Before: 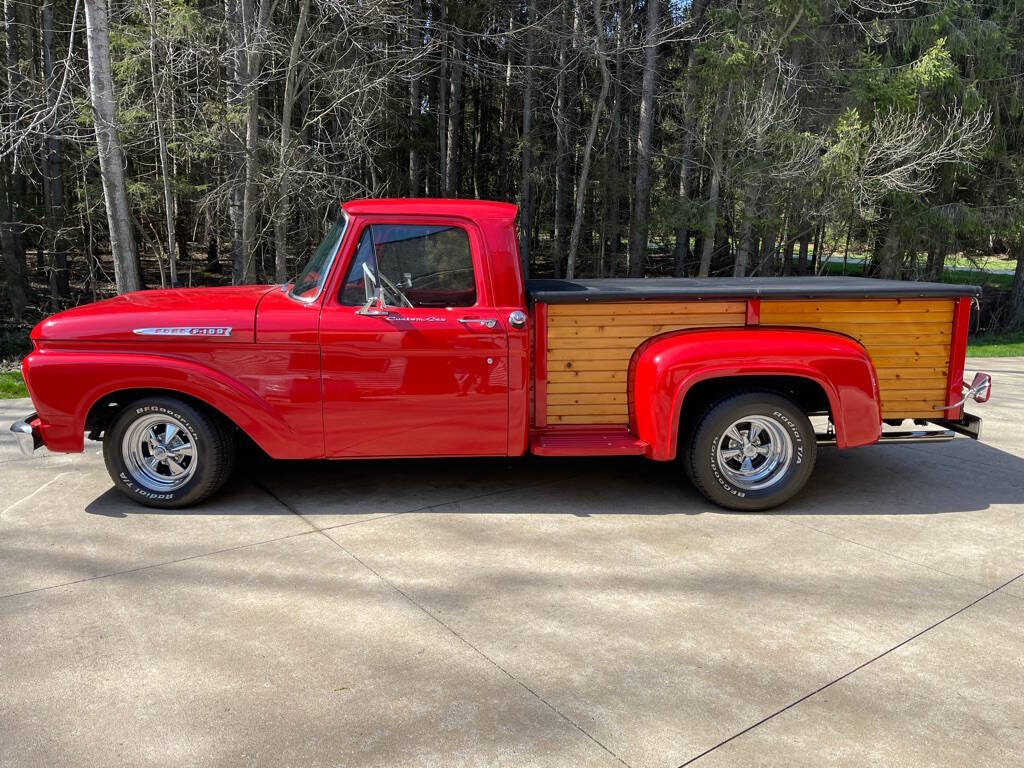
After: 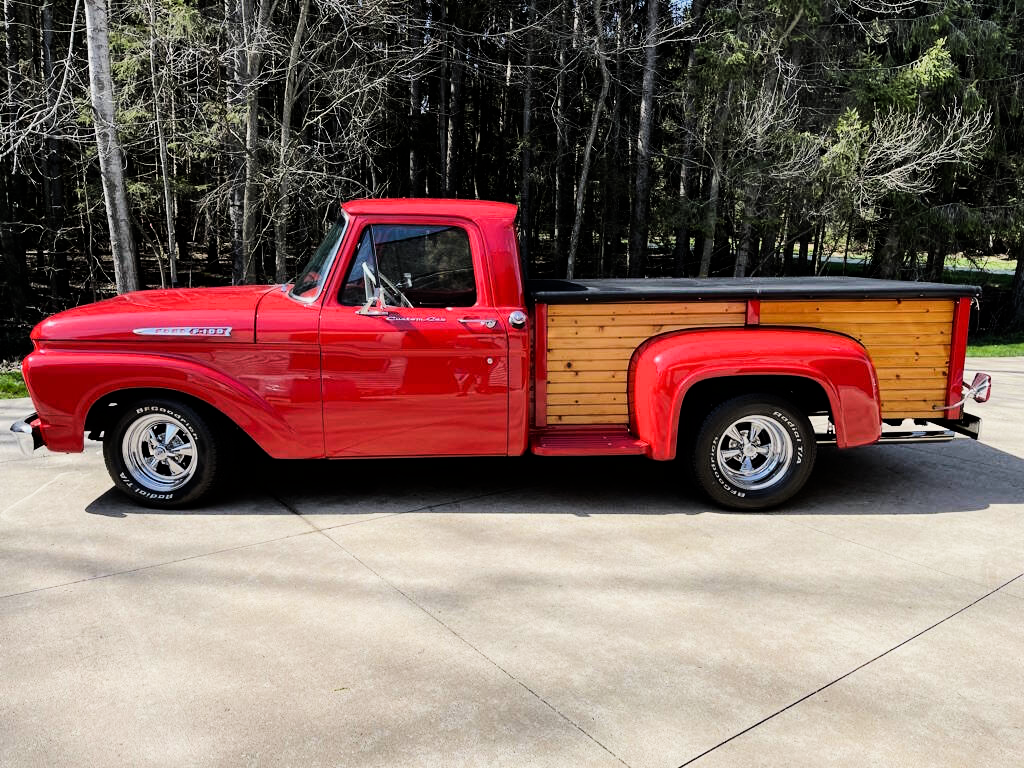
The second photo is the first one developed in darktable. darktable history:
tone equalizer: -8 EV -1.08 EV, -7 EV -1.01 EV, -6 EV -0.867 EV, -5 EV -0.578 EV, -3 EV 0.578 EV, -2 EV 0.867 EV, -1 EV 1.01 EV, +0 EV 1.08 EV, edges refinement/feathering 500, mask exposure compensation -1.57 EV, preserve details no
filmic rgb: black relative exposure -7.65 EV, white relative exposure 4.56 EV, hardness 3.61, contrast 1.05
